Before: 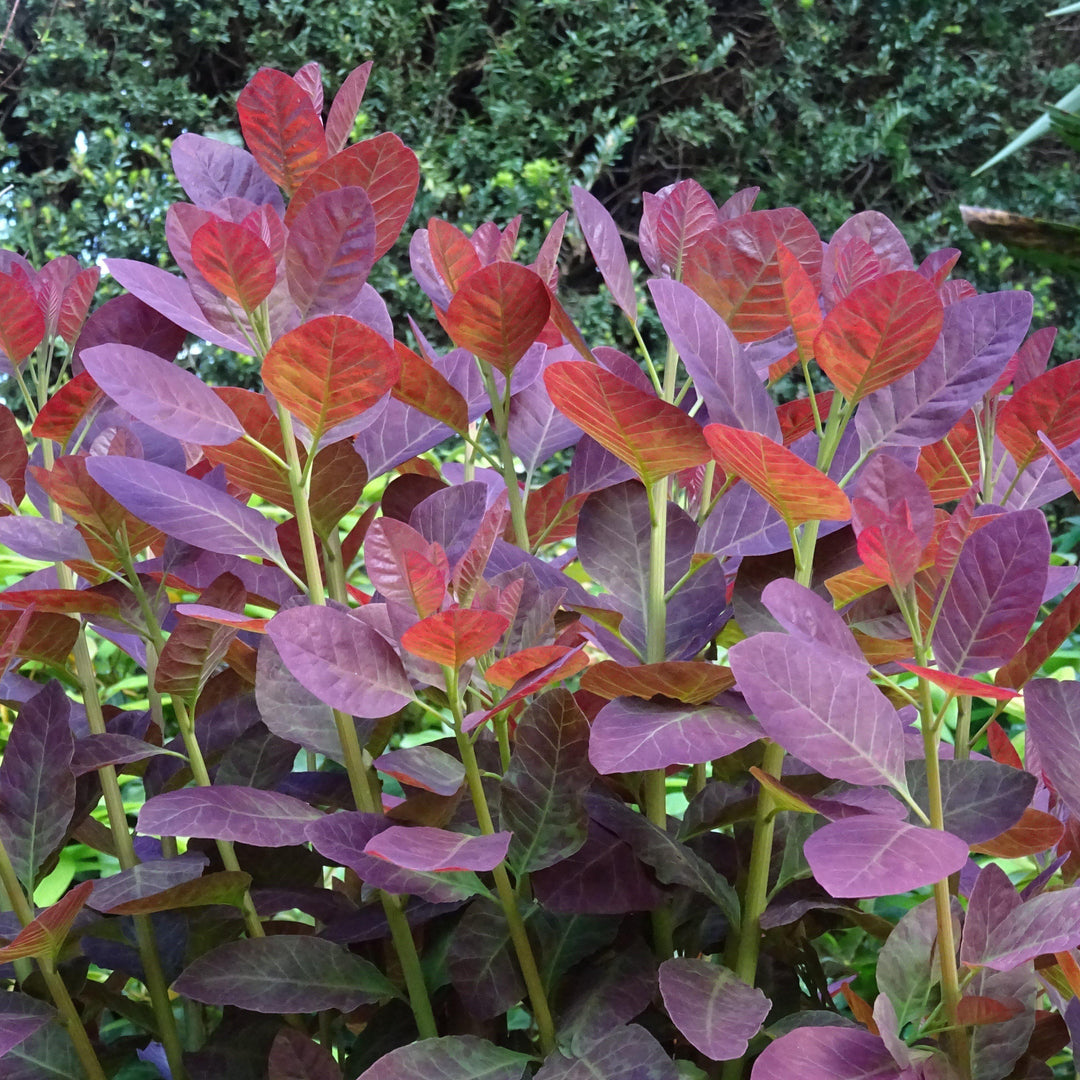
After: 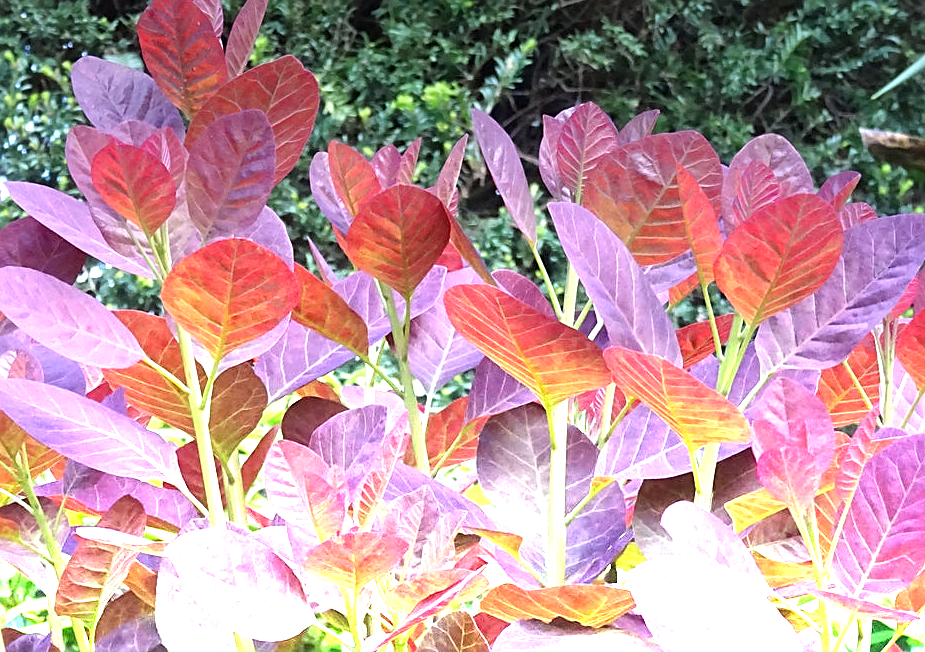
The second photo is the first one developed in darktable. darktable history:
crop and rotate: left 9.345%, top 7.22%, right 4.982%, bottom 32.331%
sharpen: on, module defaults
graduated density: density -3.9 EV
